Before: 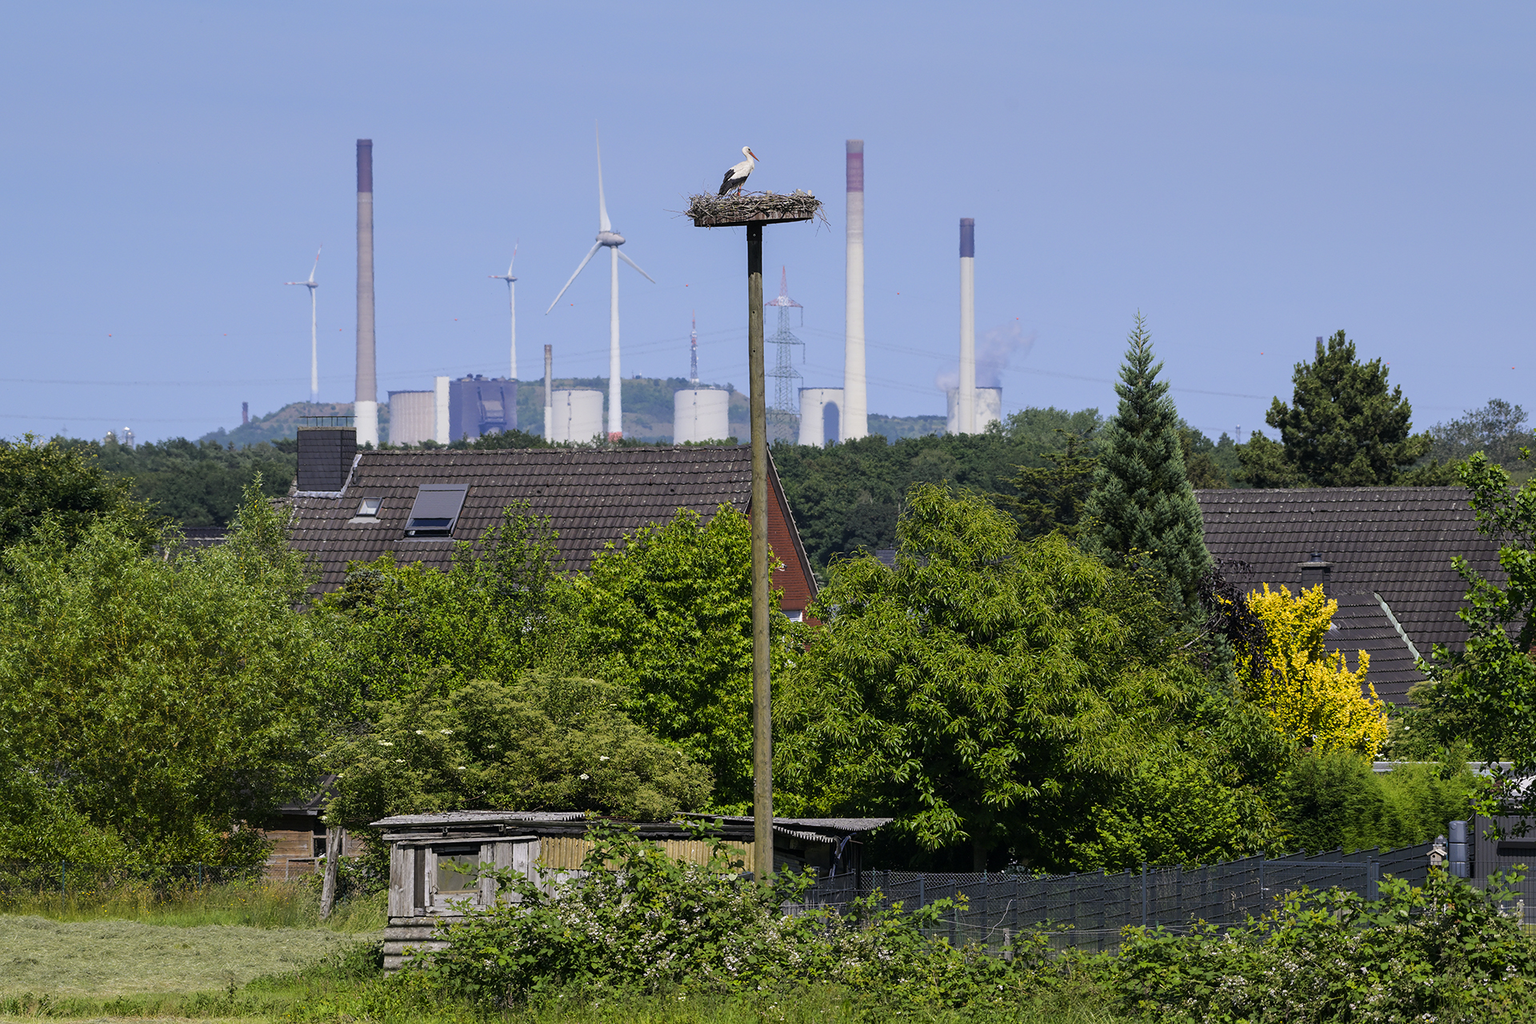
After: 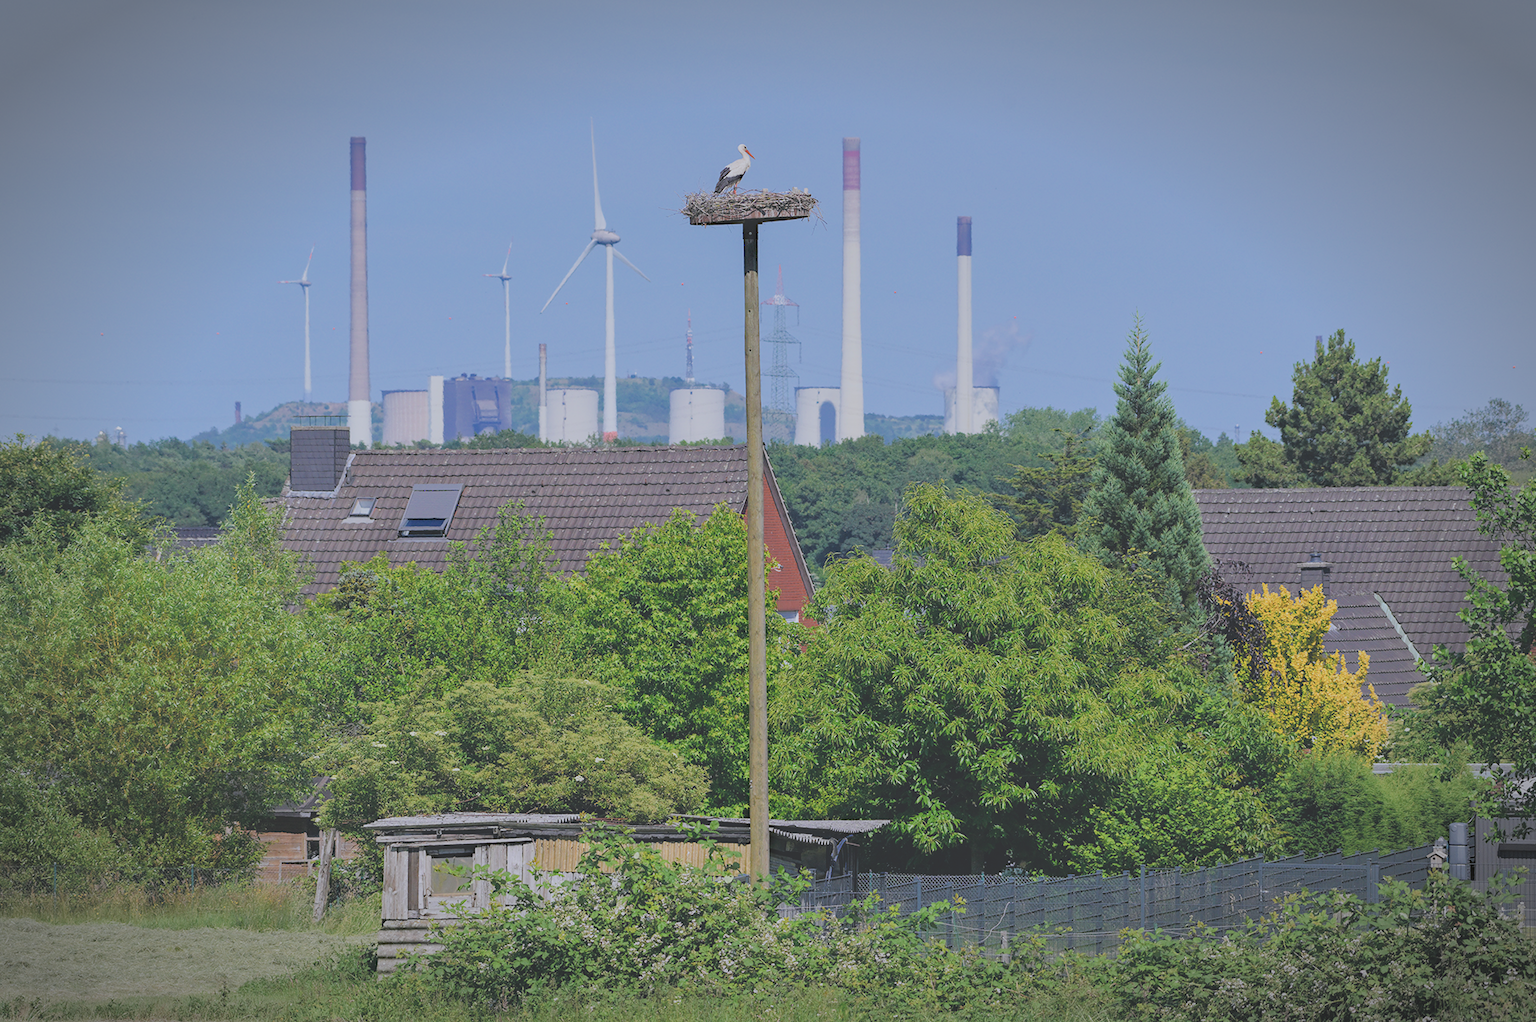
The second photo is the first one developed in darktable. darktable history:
exposure: black level correction -0.005, exposure 1.002 EV, compensate highlight preservation false
shadows and highlights: radius 127.89, shadows 30.46, highlights -30.85, low approximation 0.01, soften with gaussian
crop and rotate: left 0.611%, top 0.374%, bottom 0.402%
tone curve: curves: ch0 [(0, 0) (0.003, 0.049) (0.011, 0.051) (0.025, 0.055) (0.044, 0.065) (0.069, 0.081) (0.1, 0.11) (0.136, 0.15) (0.177, 0.195) (0.224, 0.242) (0.277, 0.308) (0.335, 0.375) (0.399, 0.436) (0.468, 0.5) (0.543, 0.574) (0.623, 0.665) (0.709, 0.761) (0.801, 0.851) (0.898, 0.933) (1, 1)], color space Lab, linked channels, preserve colors none
haze removal: compatibility mode true, adaptive false
filmic rgb: black relative exposure -13.93 EV, white relative exposure 7.96 EV, hardness 3.75, latitude 50.23%, contrast 0.509
color correction: highlights a* -0.696, highlights b* -8.2
vignetting: center (0, 0.006), automatic ratio true, unbound false
